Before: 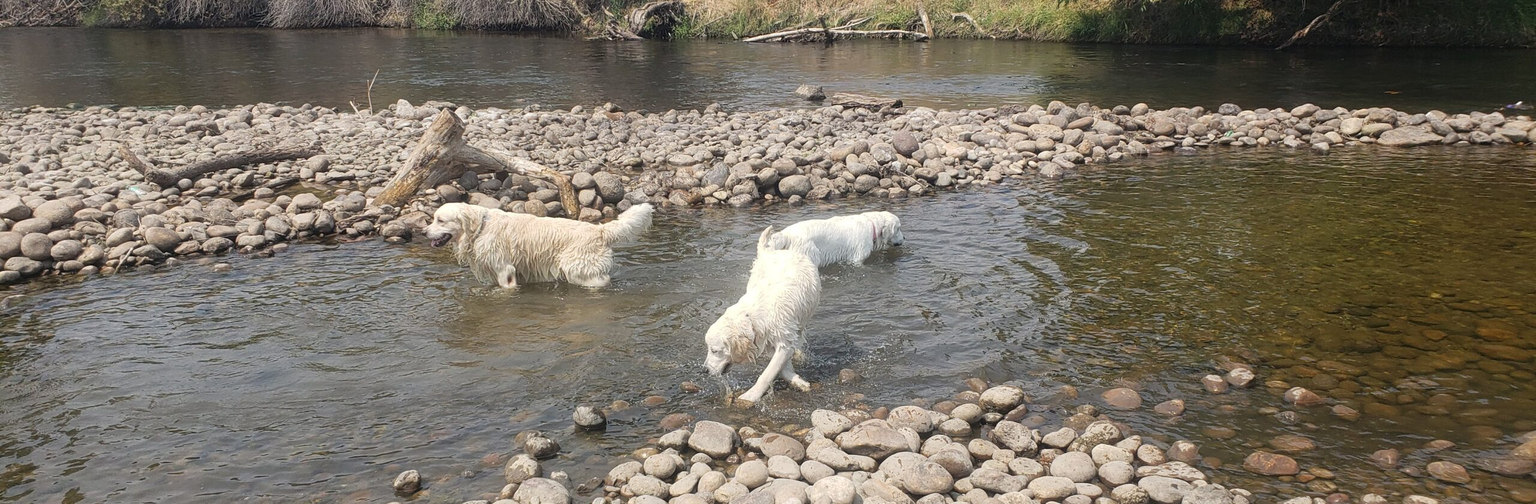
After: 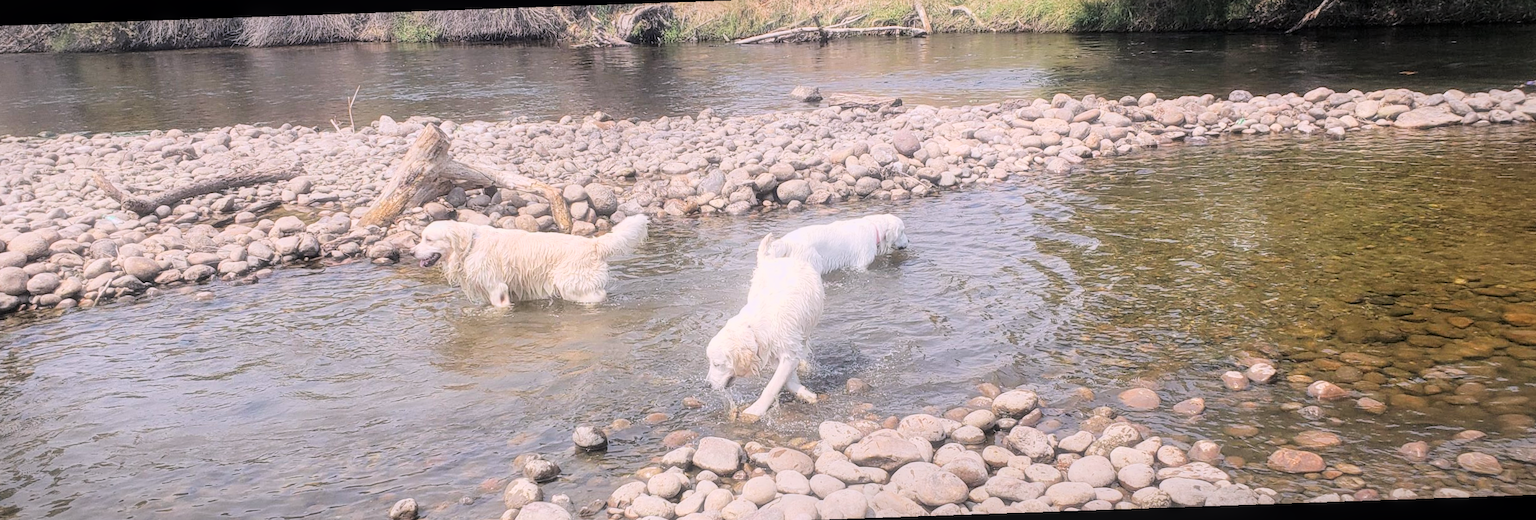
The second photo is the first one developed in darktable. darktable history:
exposure: exposure 1 EV, compensate highlight preservation false
filmic rgb: black relative exposure -6.15 EV, white relative exposure 6.96 EV, hardness 2.23, color science v6 (2022)
rotate and perspective: rotation -2°, crop left 0.022, crop right 0.978, crop top 0.049, crop bottom 0.951
vignetting: fall-off start 100%, fall-off radius 64.94%, automatic ratio true, unbound false
haze removal: strength -0.1, adaptive false
local contrast: on, module defaults
levels: levels [0, 0.476, 0.951]
white balance: red 1.05, blue 1.072
